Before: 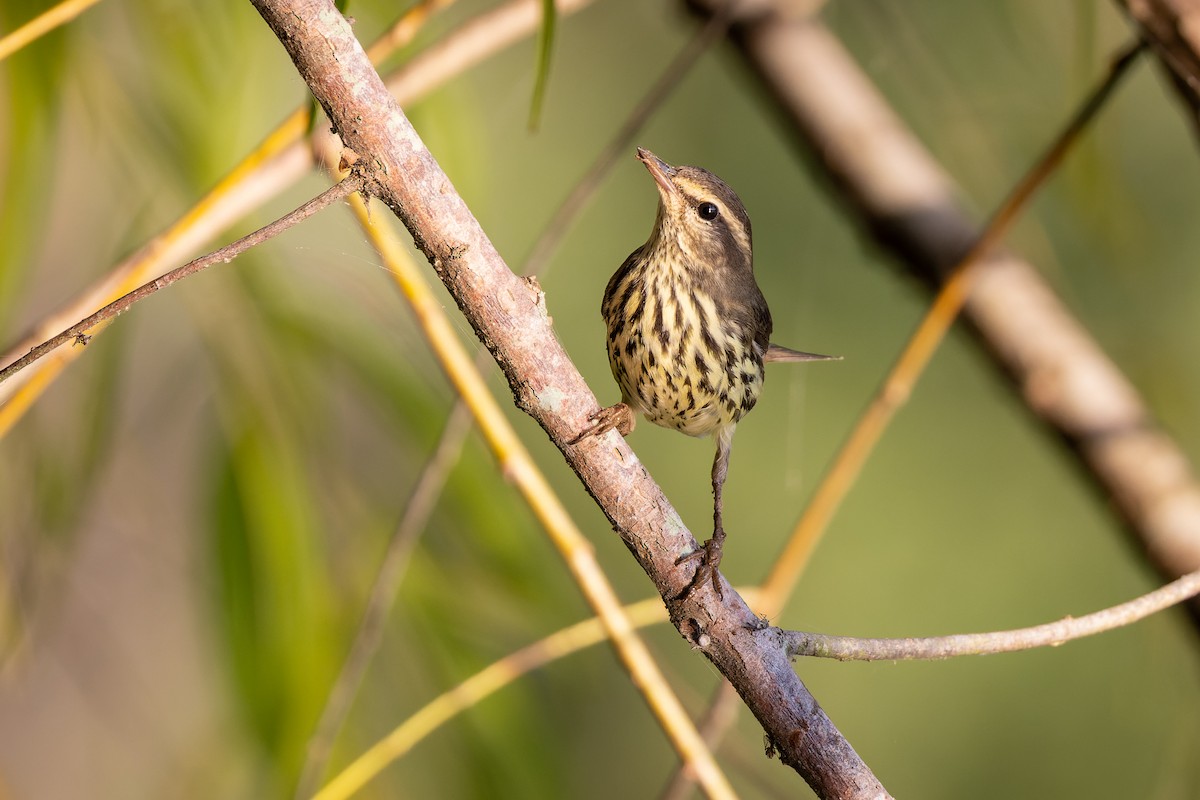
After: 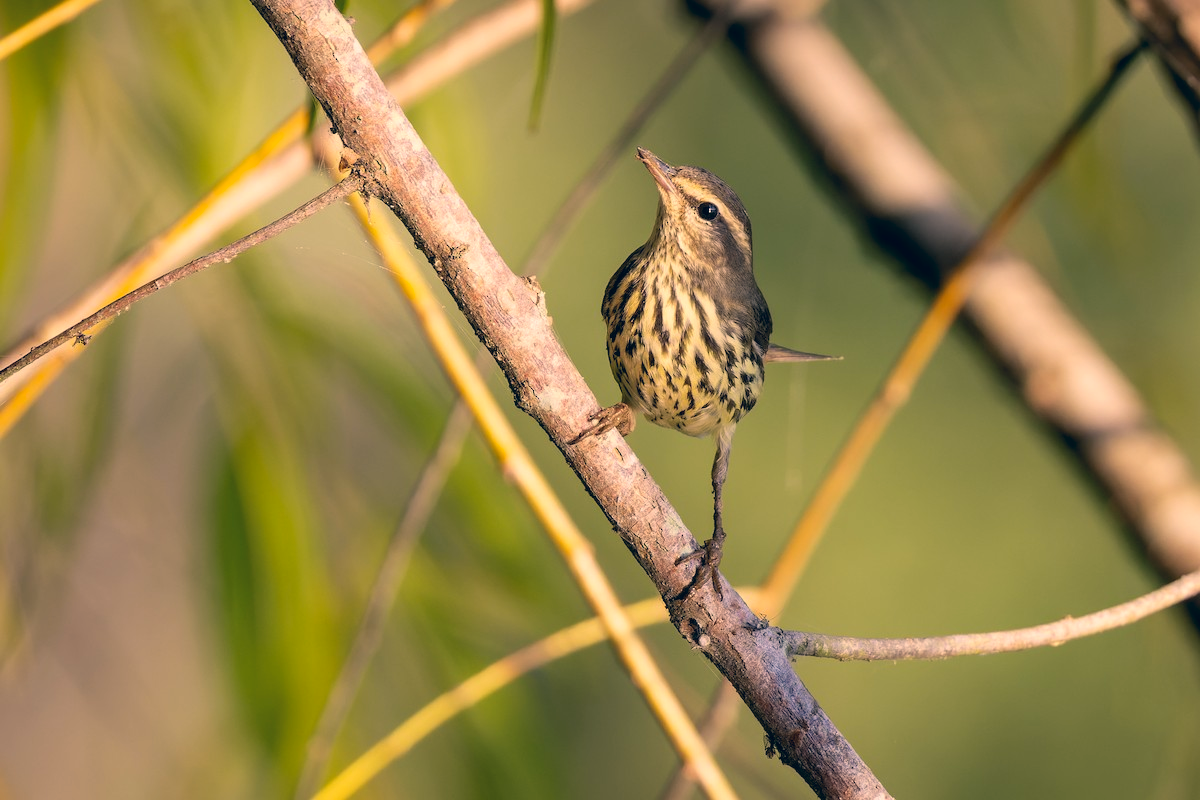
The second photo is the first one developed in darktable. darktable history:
color correction: highlights a* 10.32, highlights b* 14.66, shadows a* -10.1, shadows b* -14.81
